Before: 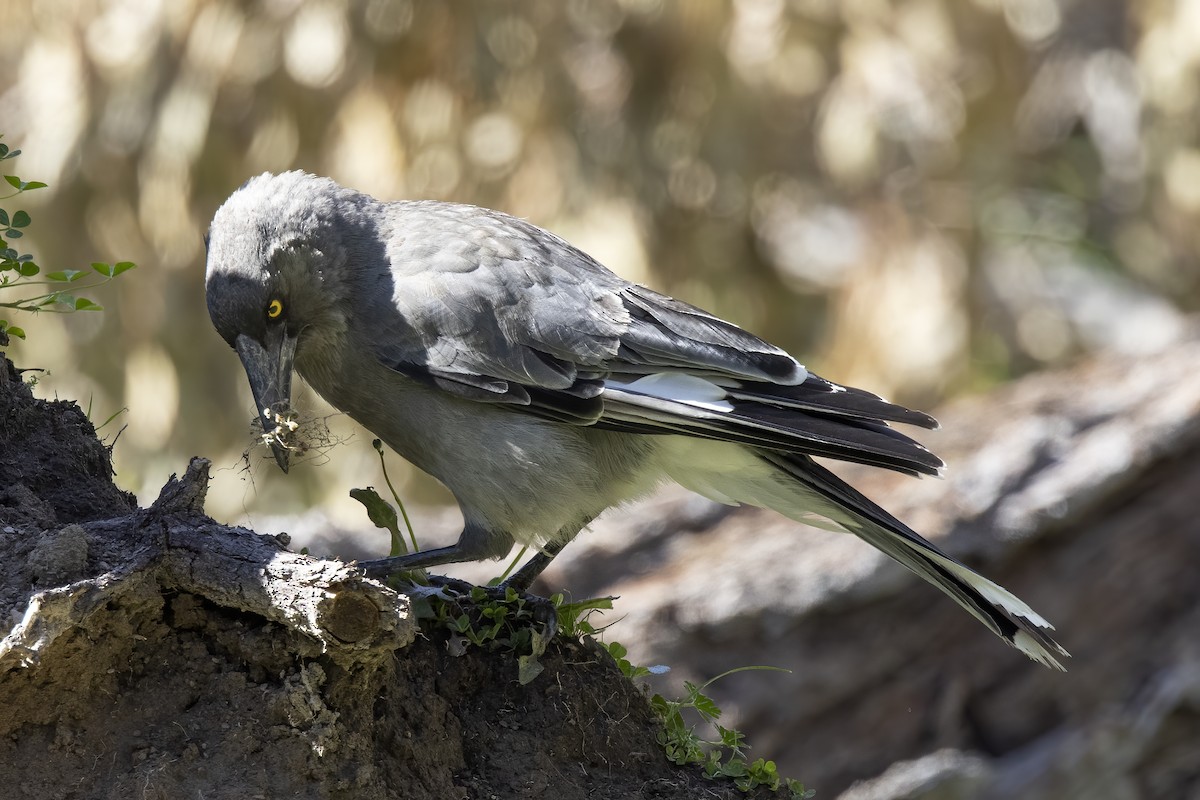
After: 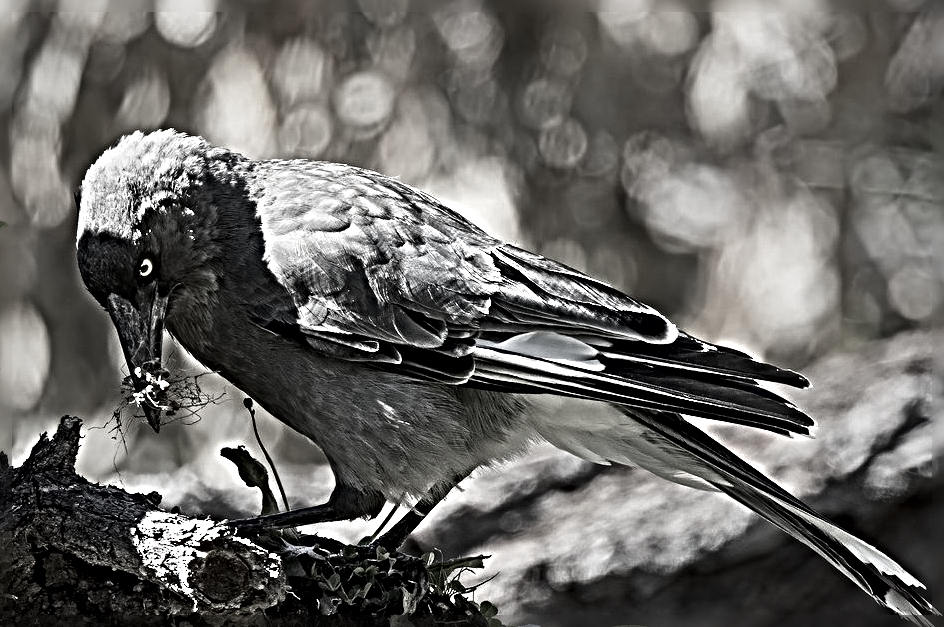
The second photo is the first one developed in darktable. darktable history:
sharpen: radius 6.264, amount 1.816, threshold 0.101
contrast brightness saturation: contrast 0.067, brightness -0.131, saturation 0.047
crop and rotate: left 10.761%, top 5.143%, right 10.502%, bottom 16.411%
vignetting: fall-off start 19.02%, fall-off radius 137.2%, brightness -0.24, saturation 0.142, center (0, 0.005), width/height ratio 0.626, shape 0.579
color correction: highlights b* -0.009, saturation 0.171
